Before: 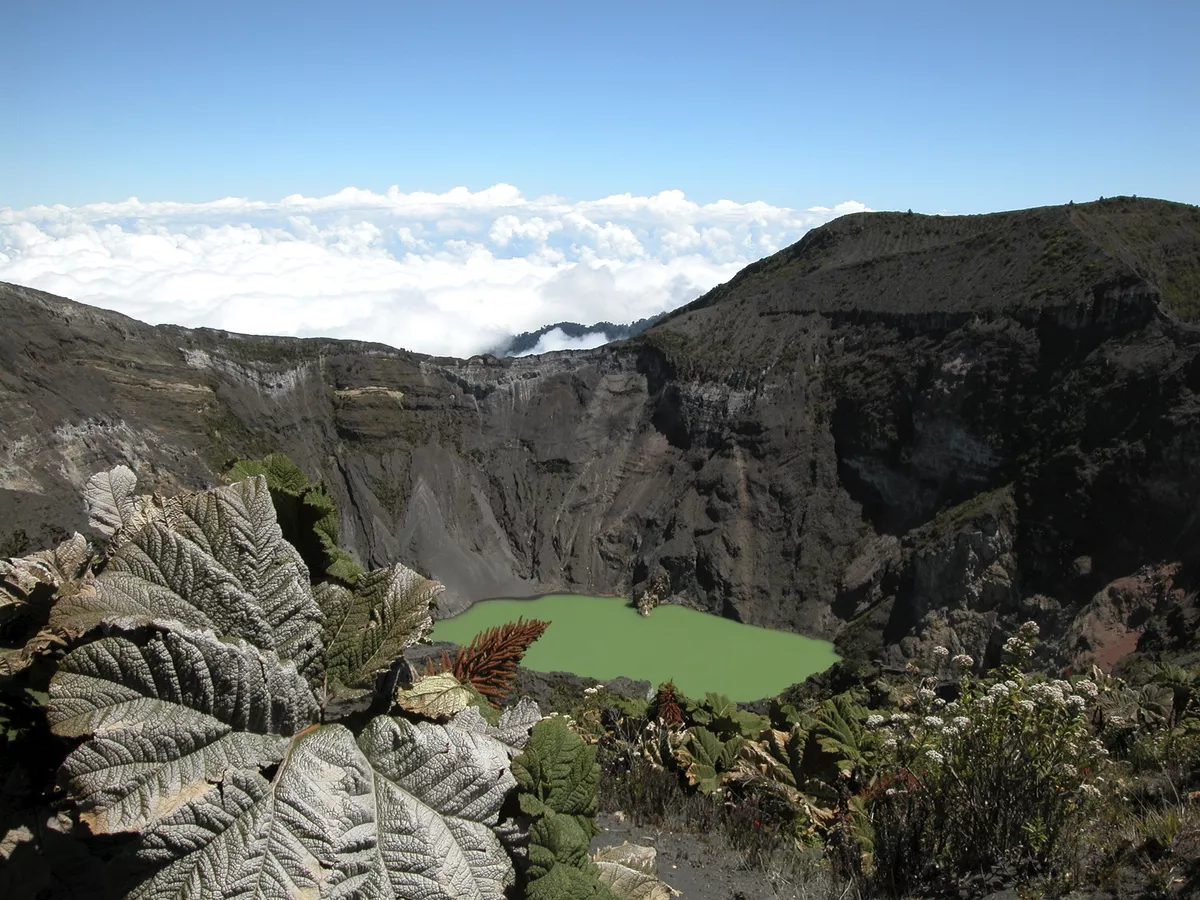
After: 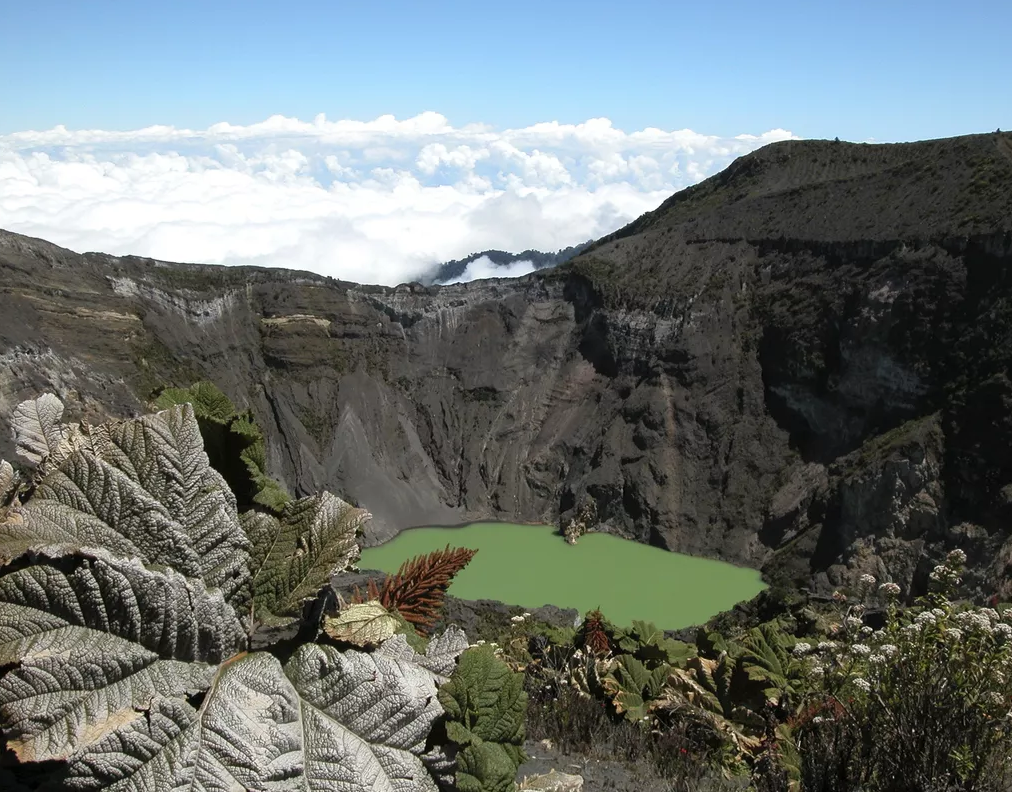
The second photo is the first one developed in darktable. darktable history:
crop: left 6.095%, top 8.031%, right 9.539%, bottom 3.881%
